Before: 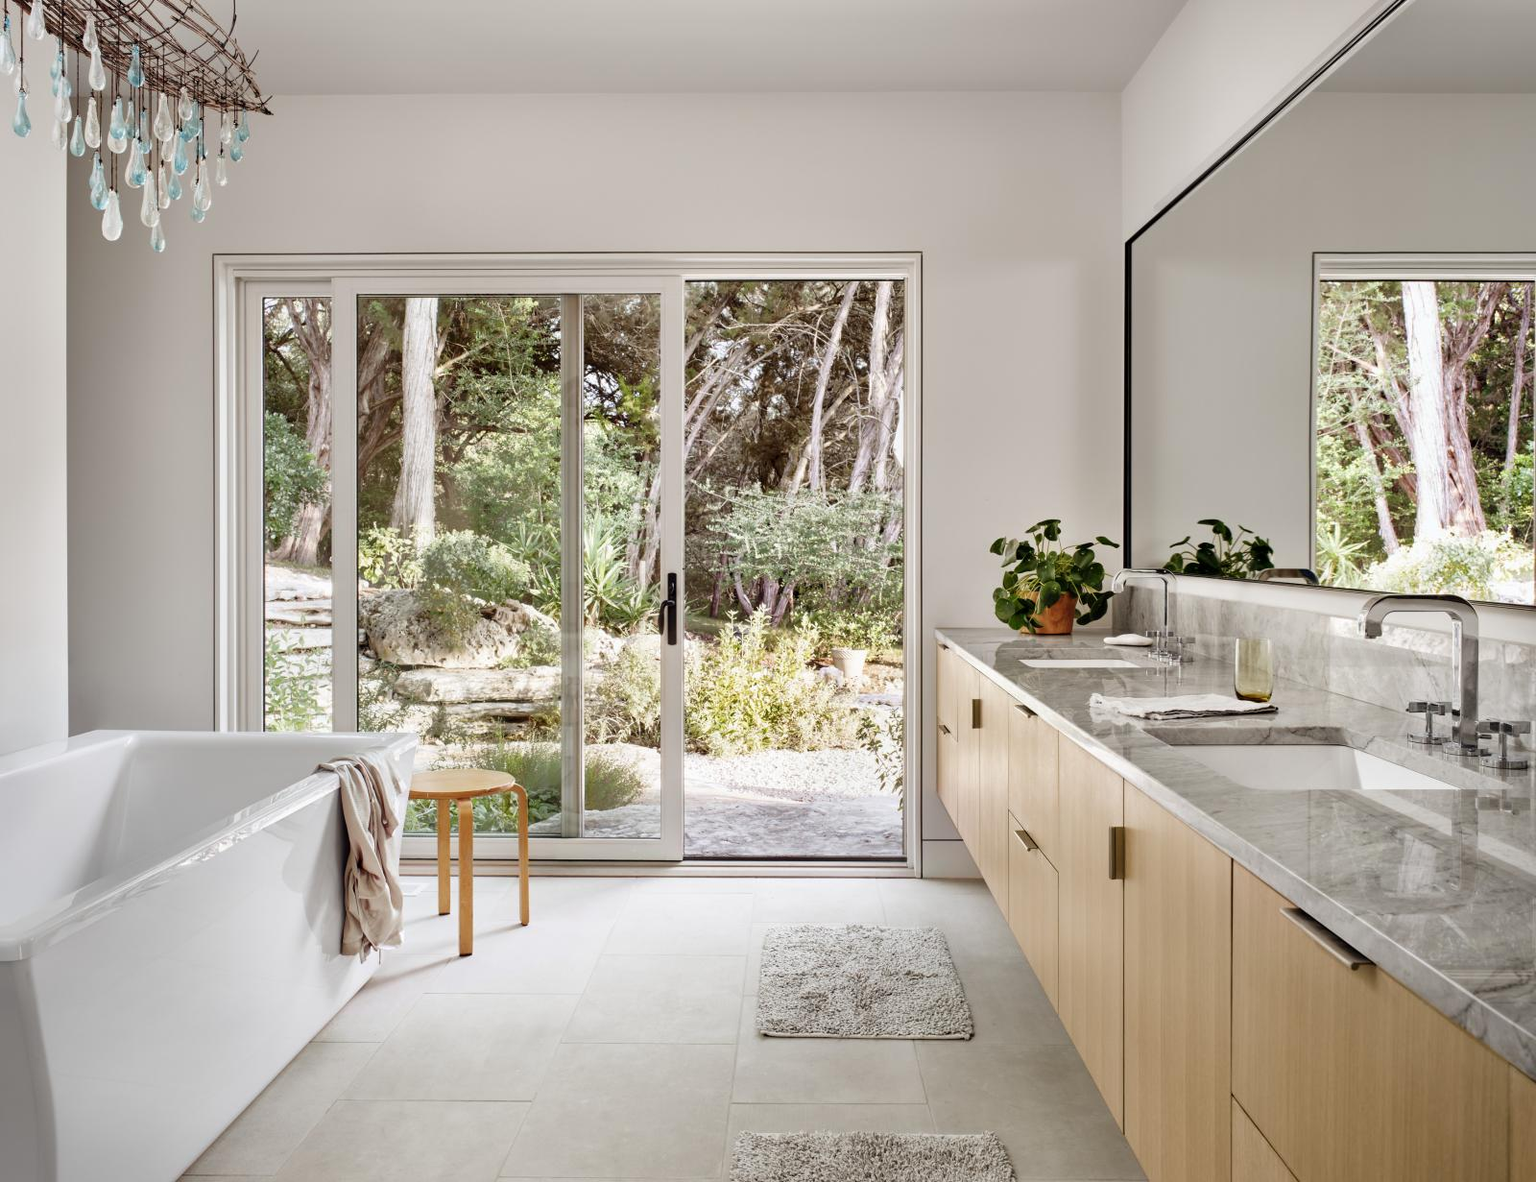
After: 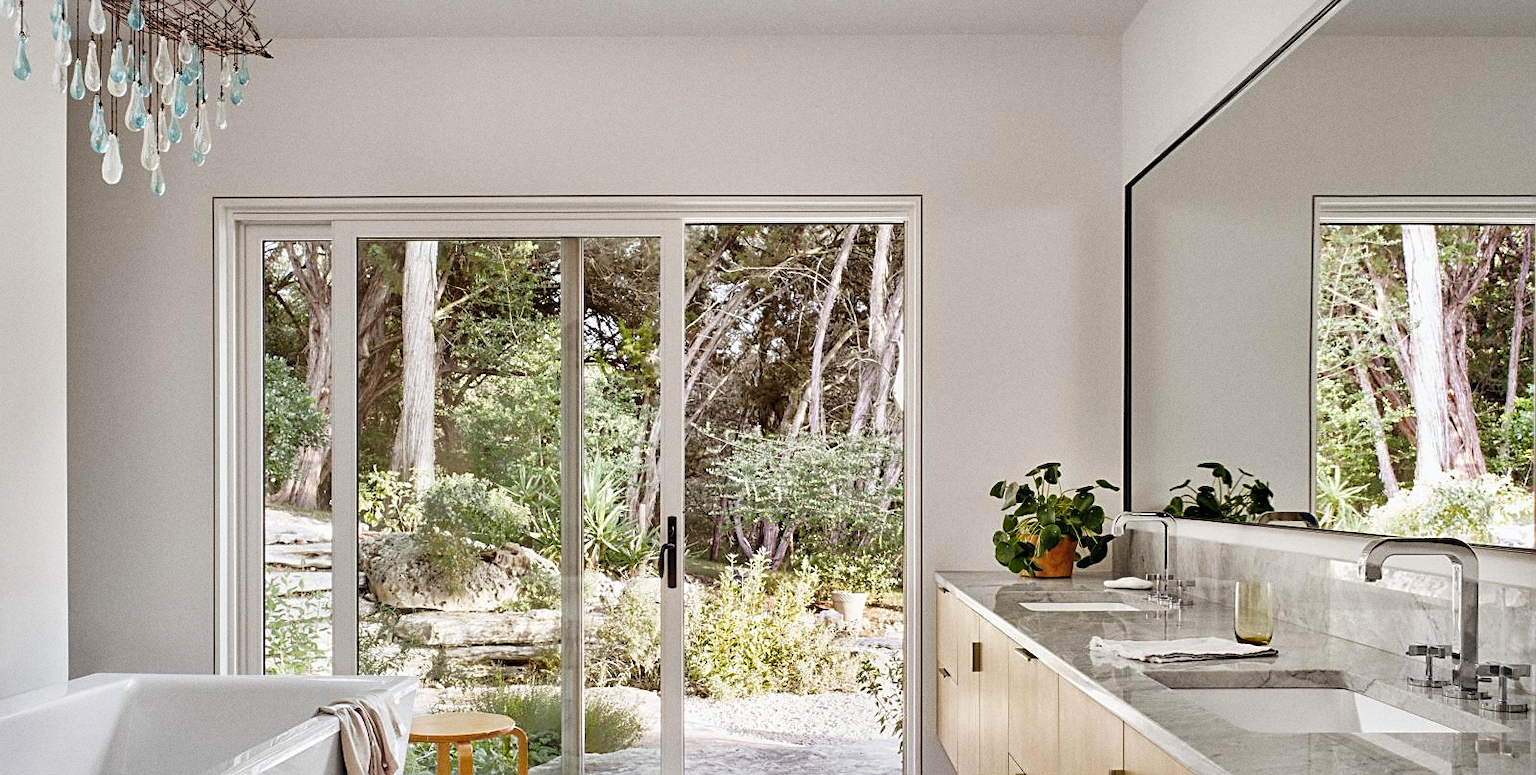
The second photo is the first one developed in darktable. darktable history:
grain: coarseness 0.09 ISO
crop and rotate: top 4.848%, bottom 29.503%
color balance rgb: shadows fall-off 101%, linear chroma grading › mid-tones 7.63%, perceptual saturation grading › mid-tones 11.68%, mask middle-gray fulcrum 22.45%, global vibrance 10.11%, saturation formula JzAzBz (2021)
sharpen: on, module defaults
